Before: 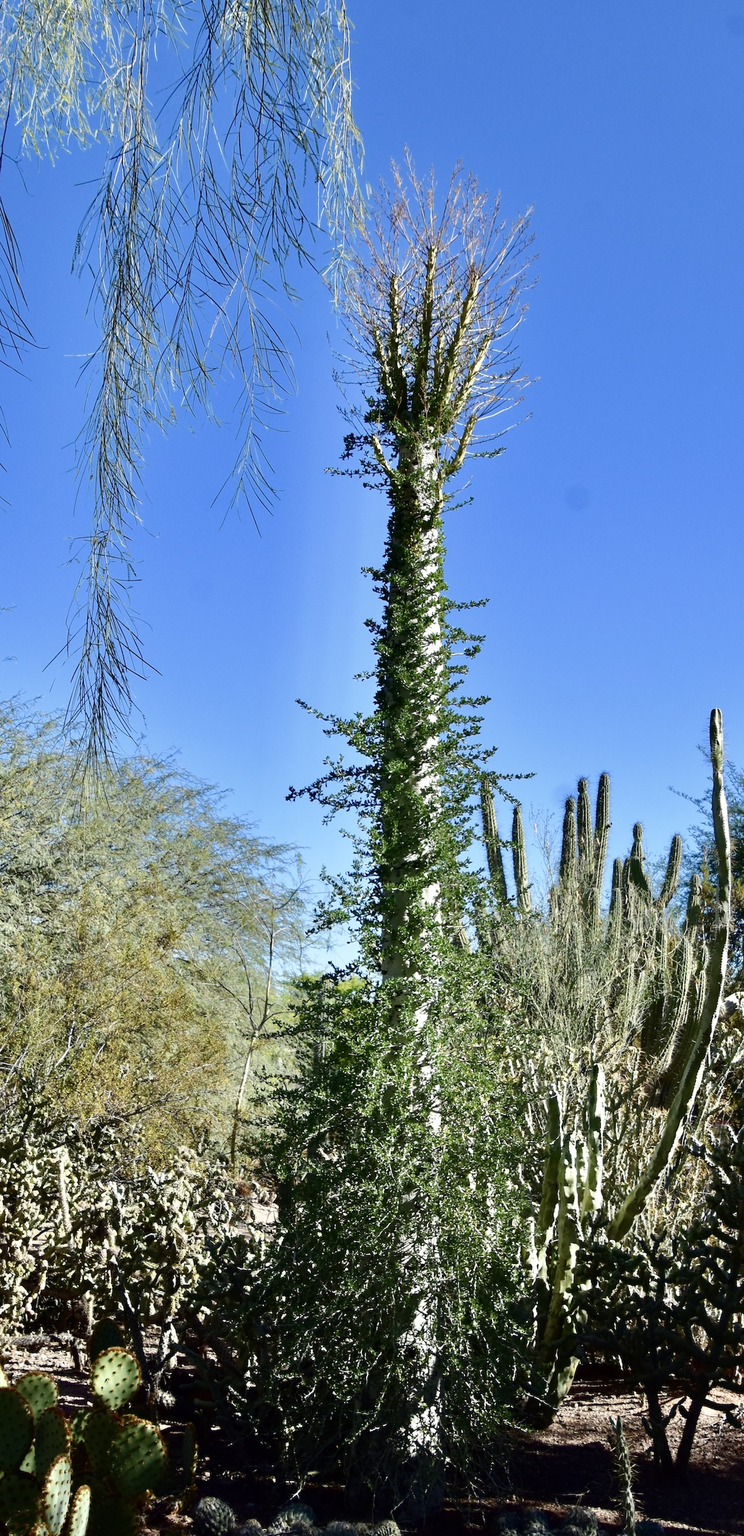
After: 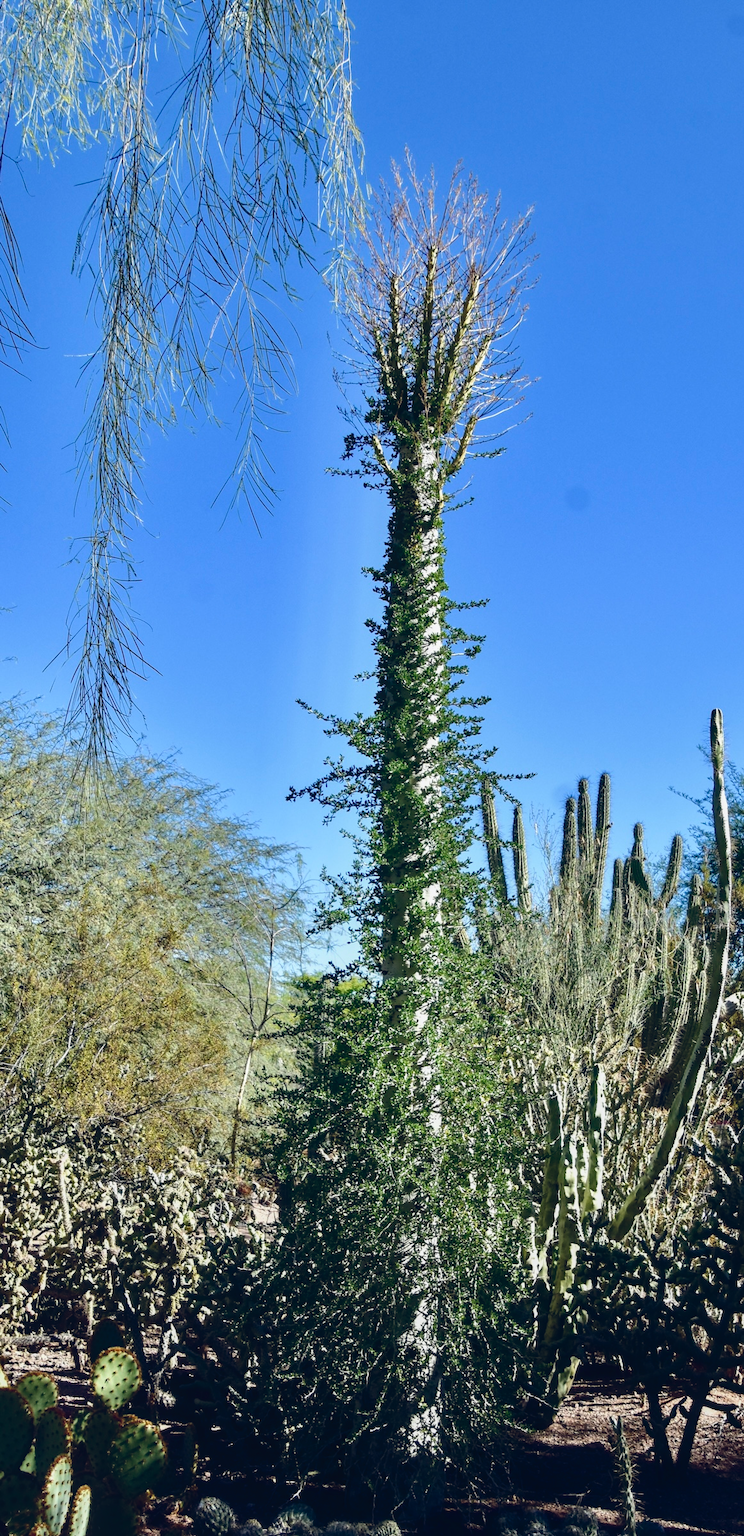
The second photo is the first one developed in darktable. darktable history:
color balance rgb: shadows lift › luminance -9.737%, global offset › chroma 0.141%, global offset › hue 254.19°, perceptual saturation grading › global saturation -0.141%, saturation formula JzAzBz (2021)
local contrast: detail 109%
tone equalizer: edges refinement/feathering 500, mask exposure compensation -1.24 EV, preserve details no
